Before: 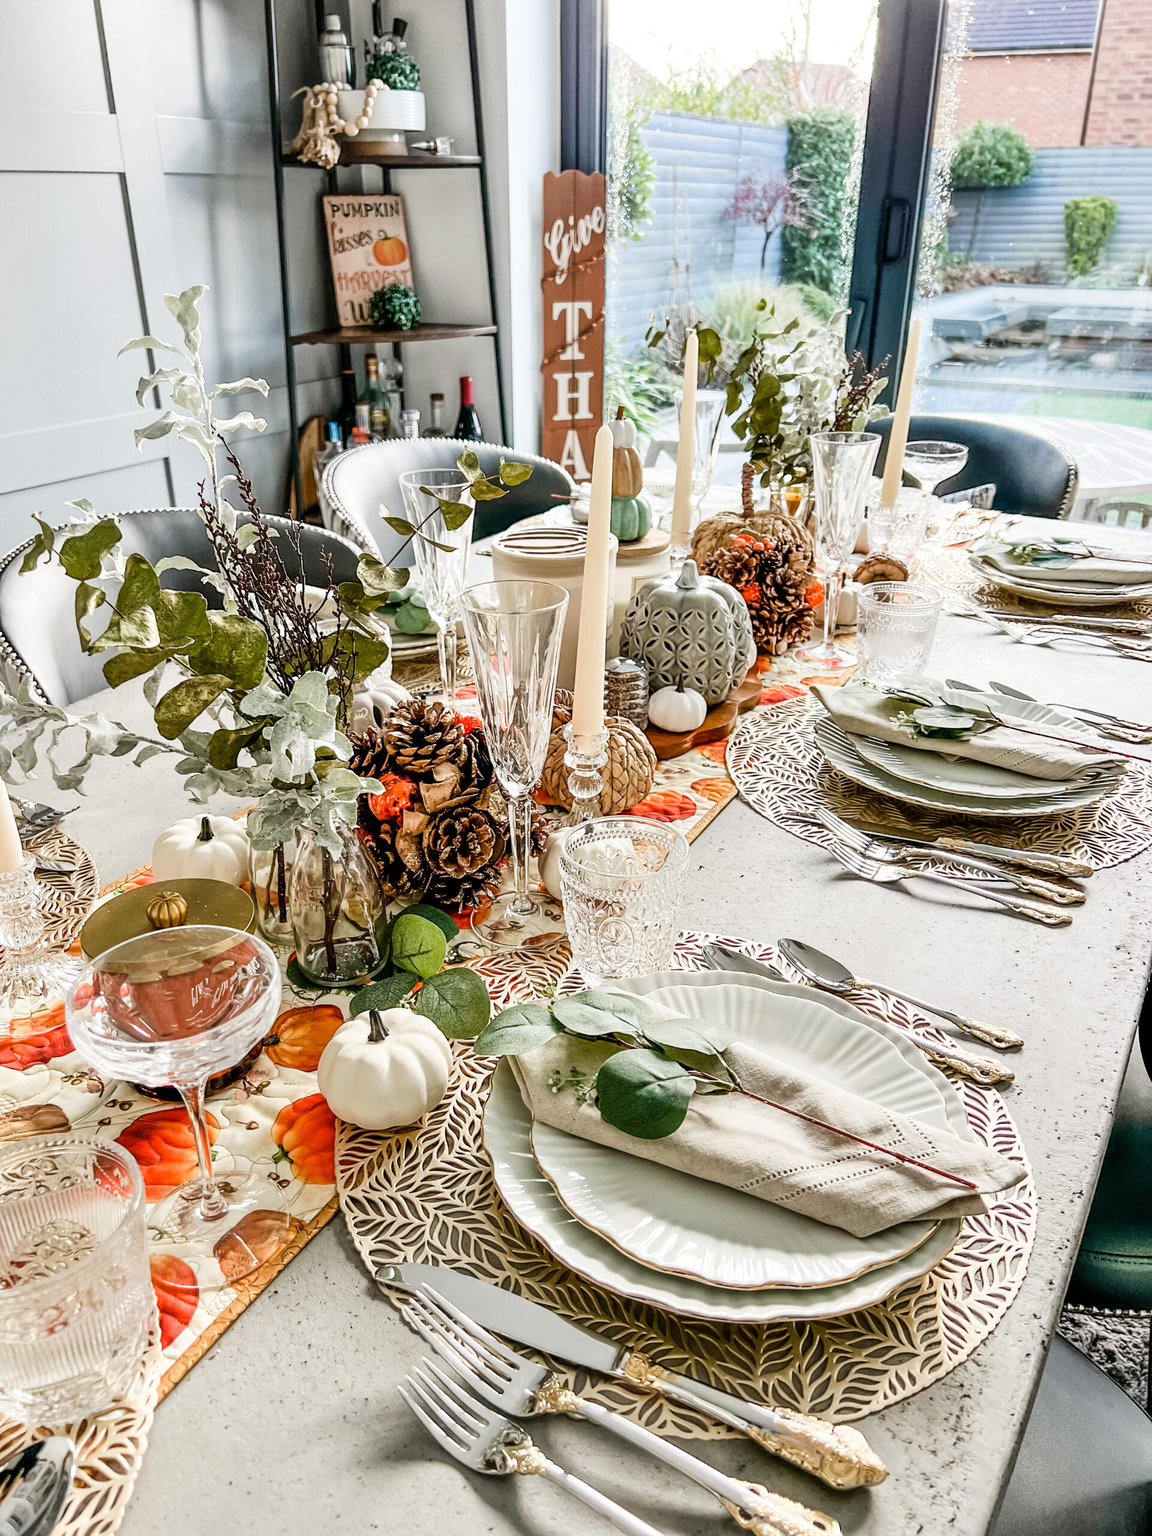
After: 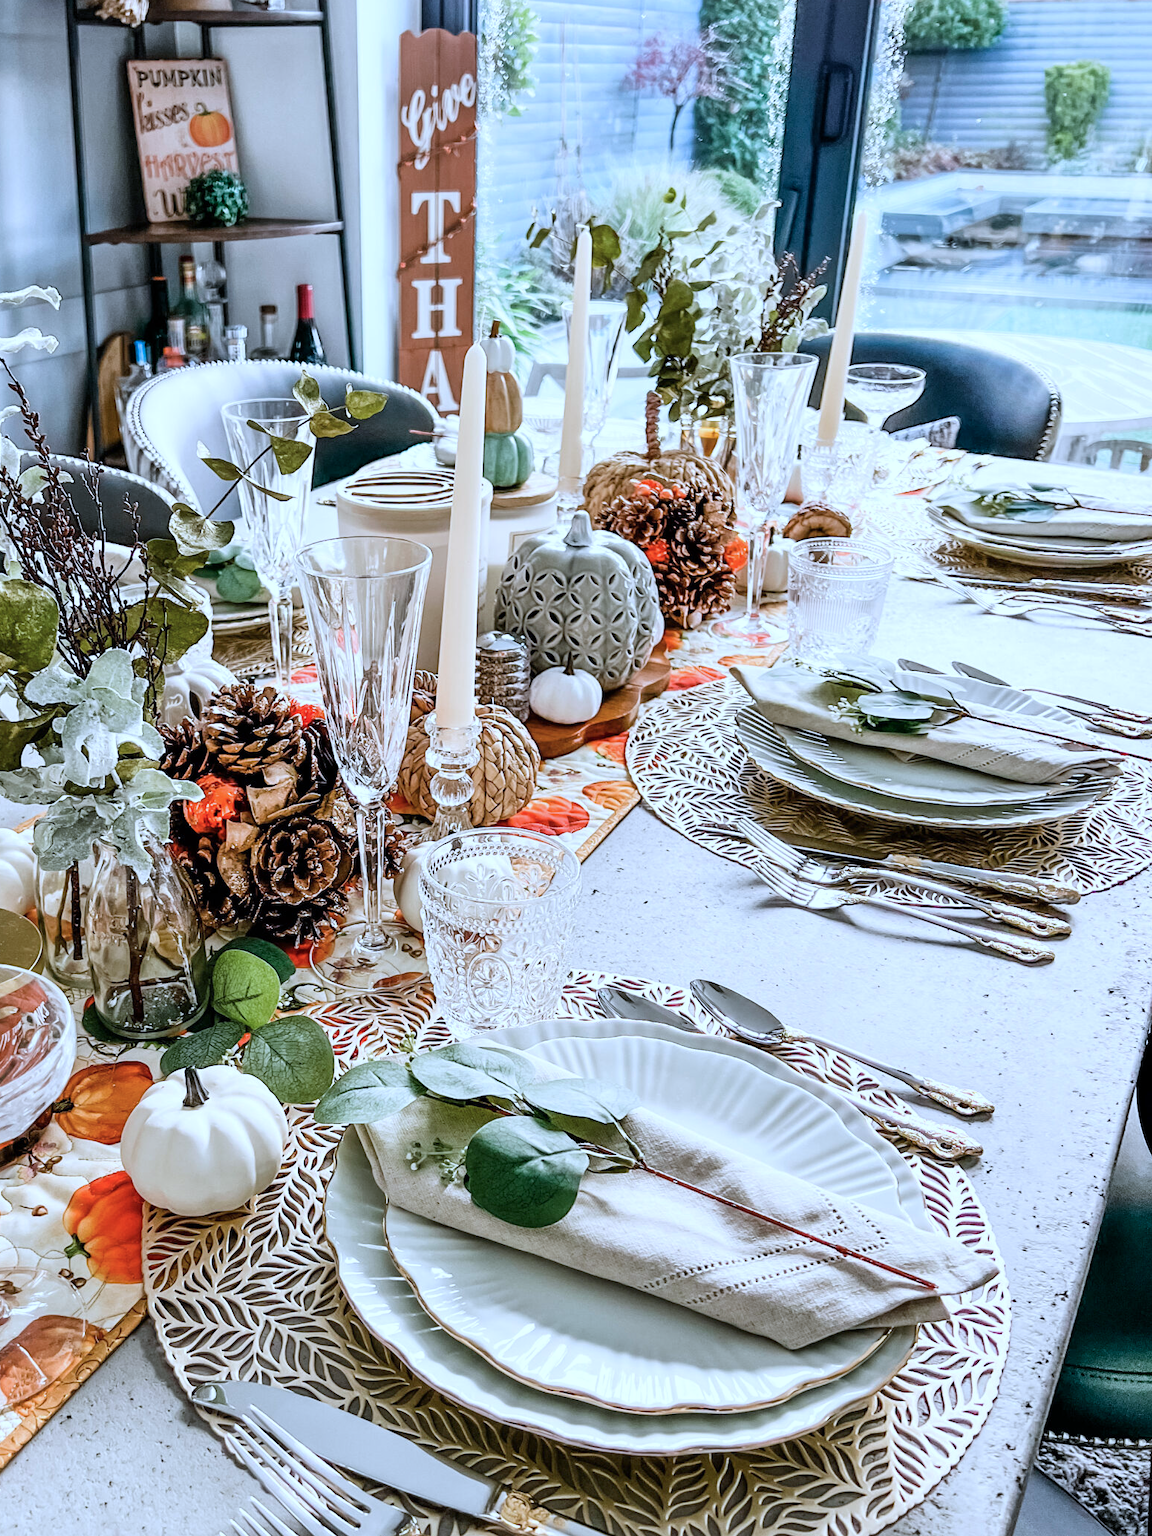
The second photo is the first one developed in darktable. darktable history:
crop: left 19.159%, top 9.58%, bottom 9.58%
white balance: red 1.009, blue 0.985
color calibration: illuminant custom, x 0.39, y 0.392, temperature 3856.94 K
